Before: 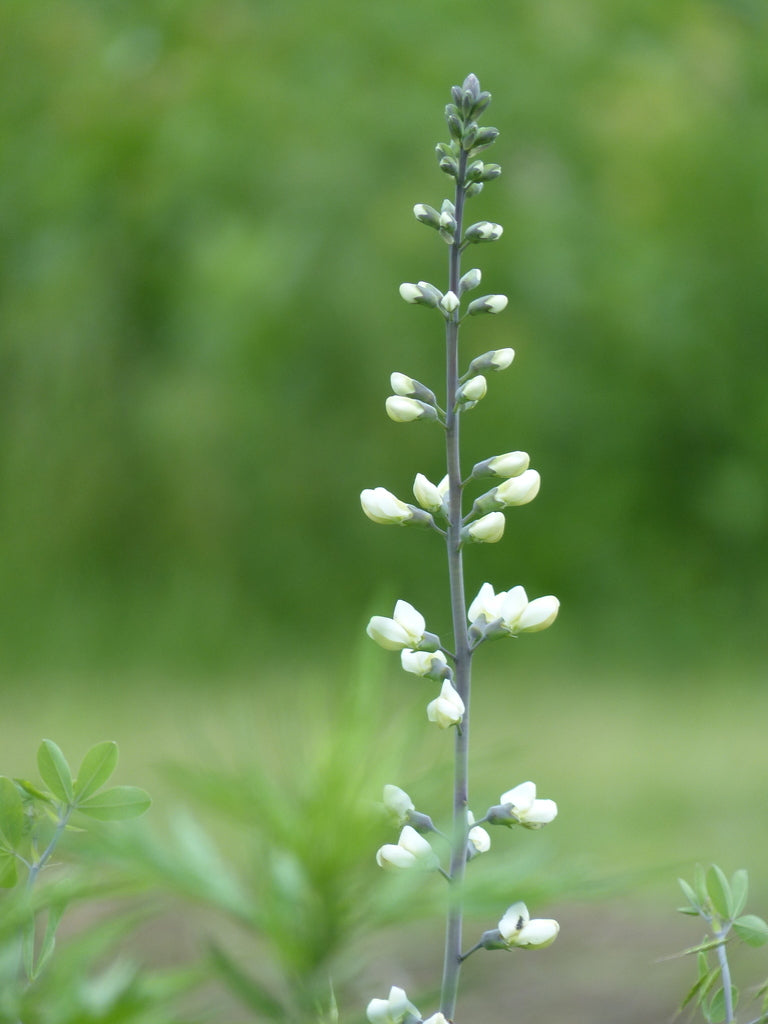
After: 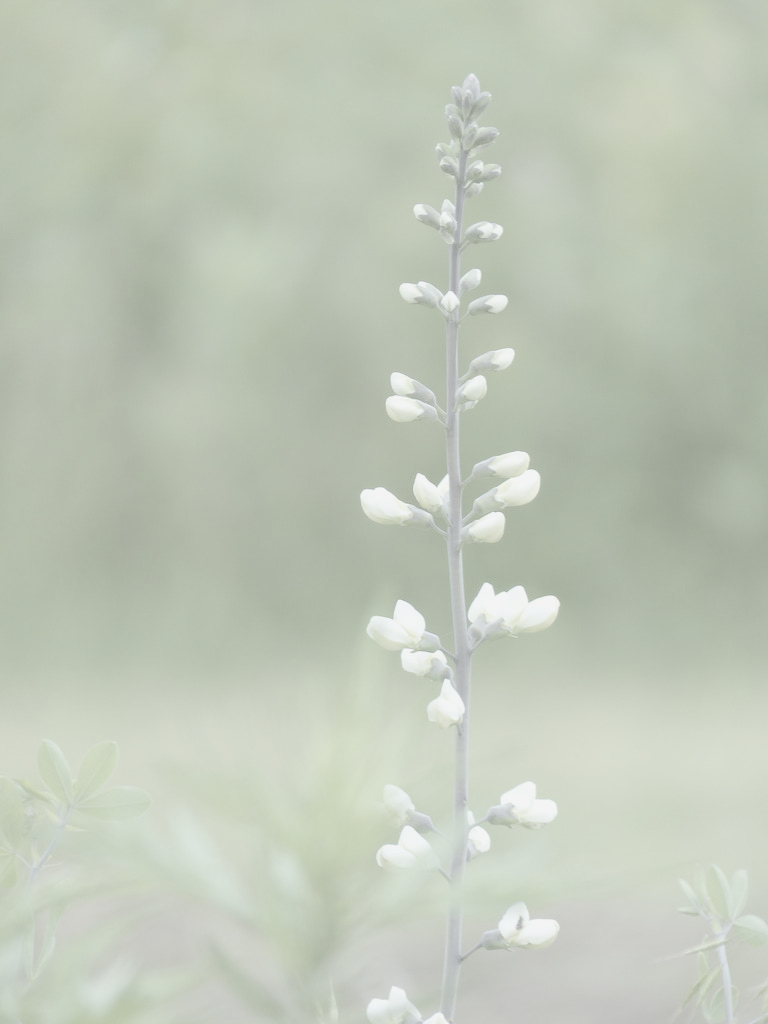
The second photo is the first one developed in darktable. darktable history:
contrast brightness saturation: contrast -0.319, brightness 0.743, saturation -0.795
exposure: black level correction 0.003, exposure 0.386 EV, compensate exposure bias true, compensate highlight preservation false
